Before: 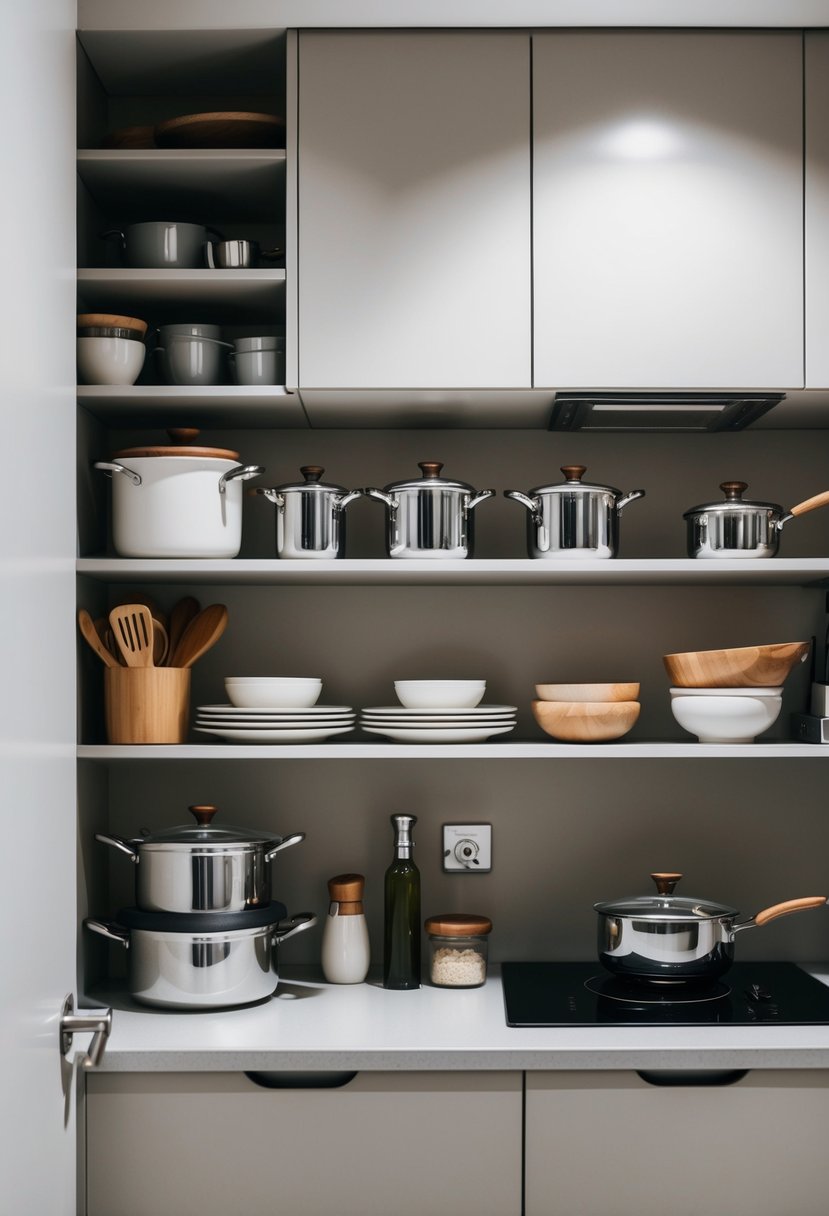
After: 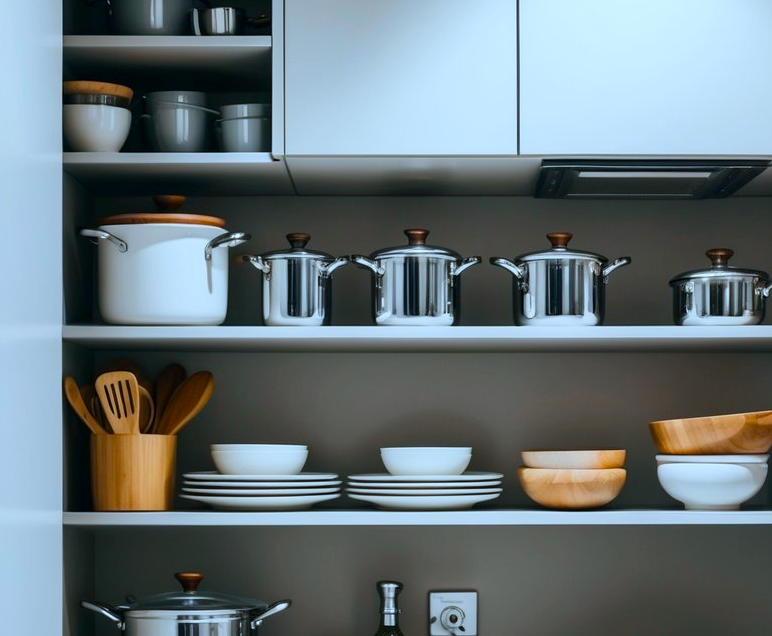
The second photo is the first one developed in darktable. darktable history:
exposure: black level correction 0.001, compensate highlight preservation false
crop: left 1.744%, top 19.225%, right 5.069%, bottom 28.357%
color balance rgb: linear chroma grading › global chroma 15%, perceptual saturation grading › global saturation 30%
color calibration: illuminant F (fluorescent), F source F9 (Cool White Deluxe 4150 K) – high CRI, x 0.374, y 0.373, temperature 4158.34 K
